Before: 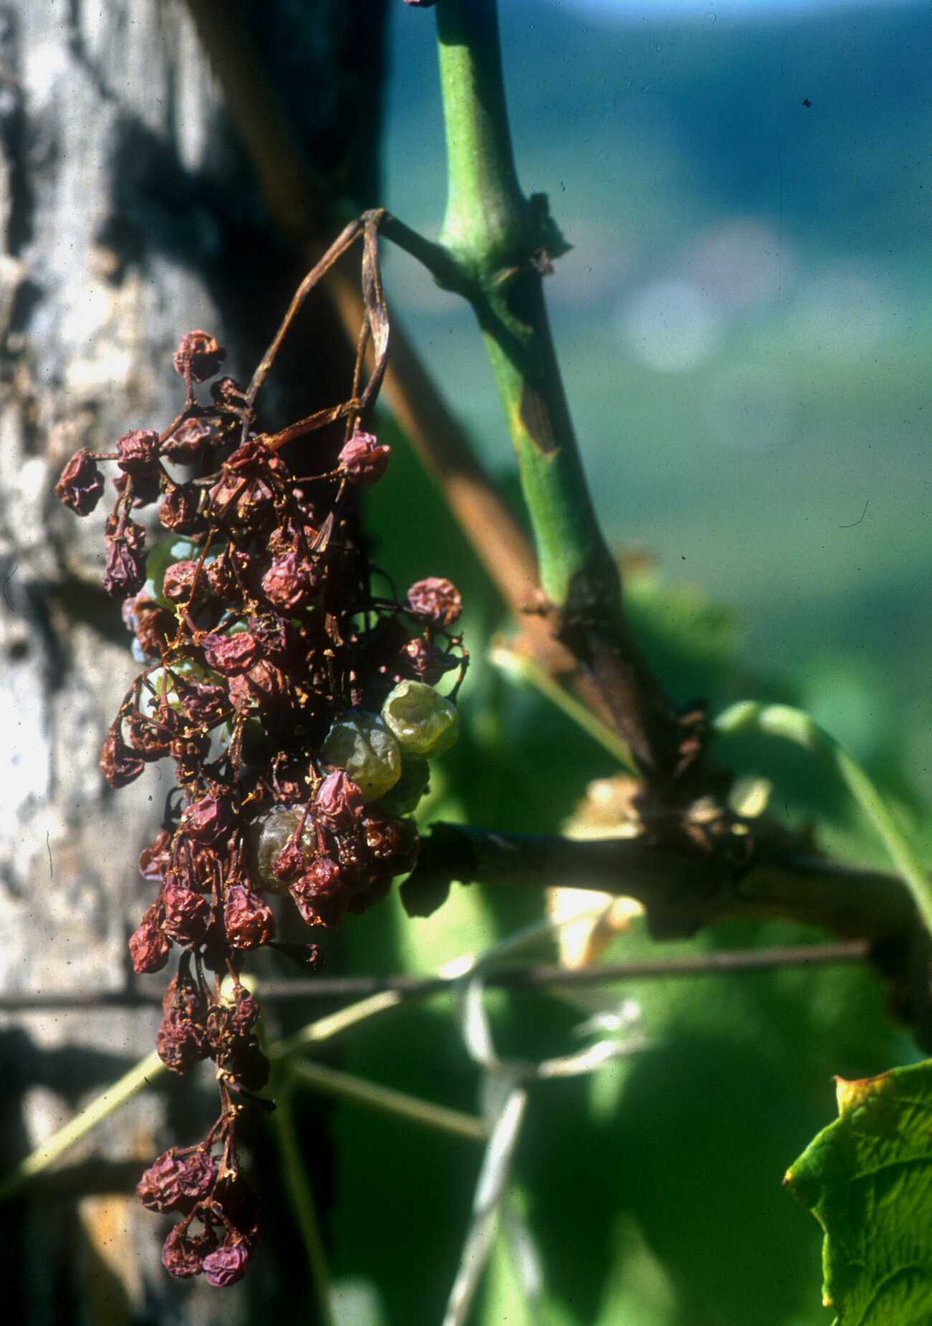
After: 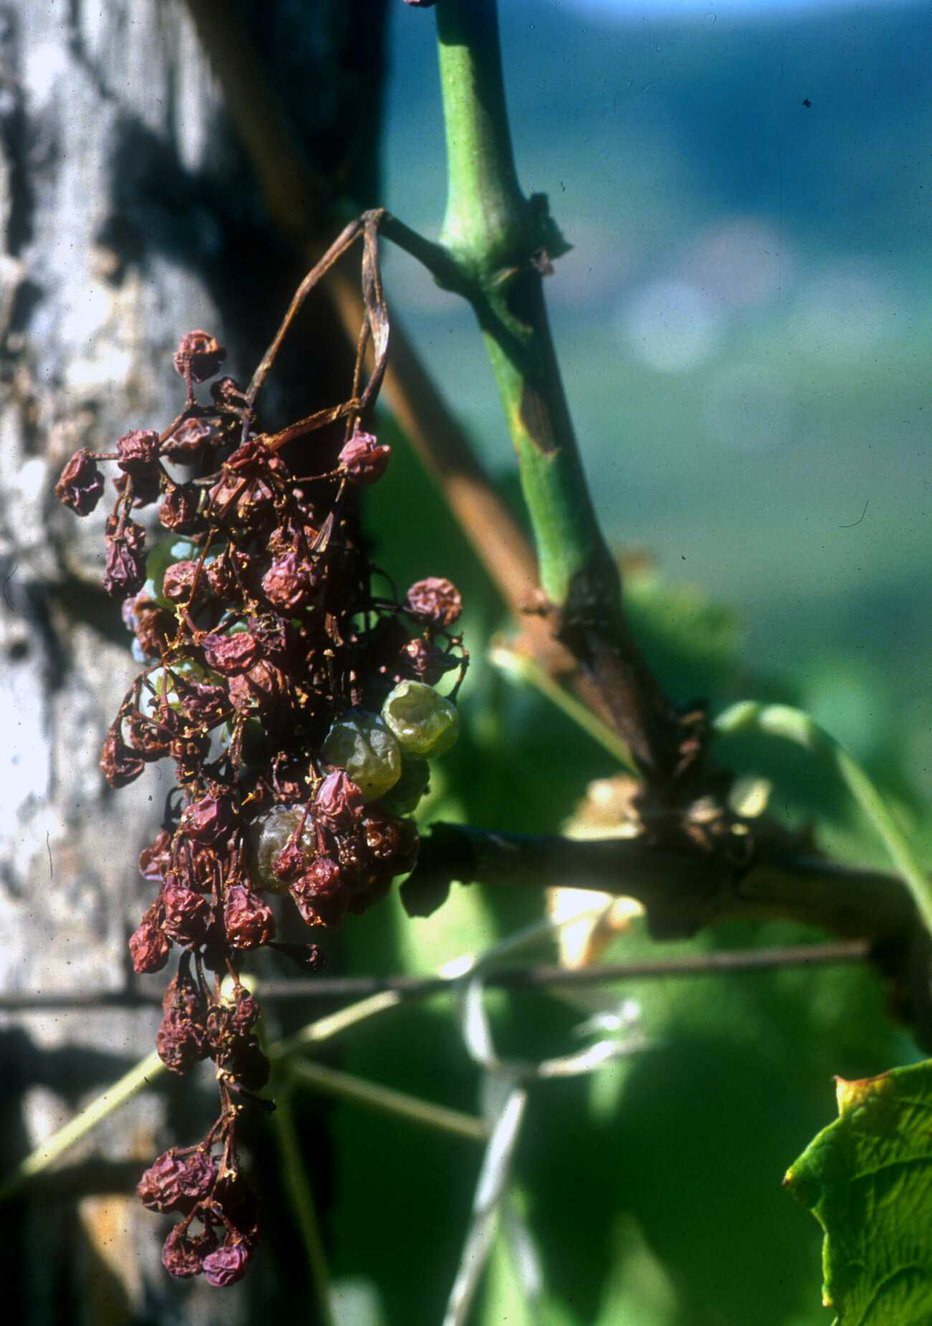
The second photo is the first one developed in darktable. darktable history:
color balance: mode lift, gamma, gain (sRGB)
white balance: red 0.984, blue 1.059
